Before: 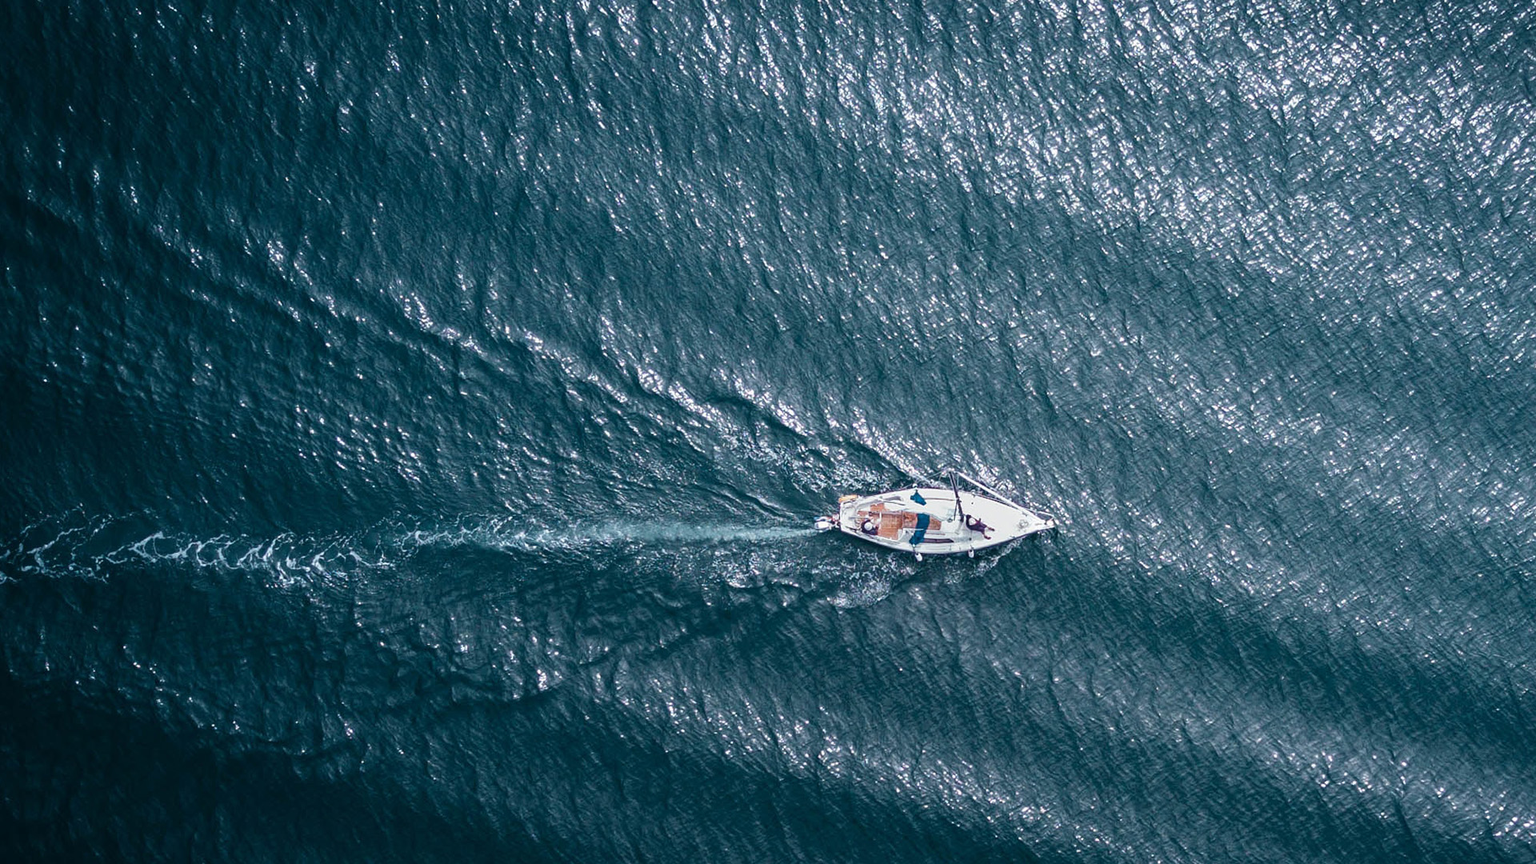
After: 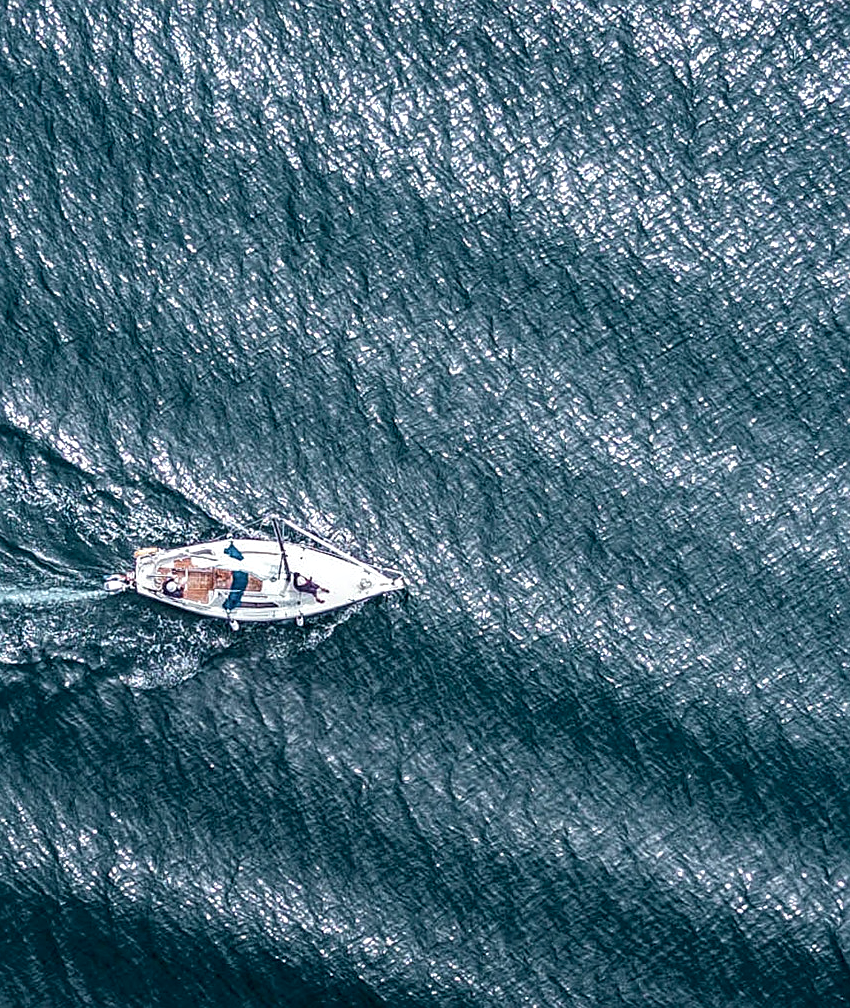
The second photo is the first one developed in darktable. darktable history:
local contrast: highlights 60%, shadows 60%, detail 160%
crop: left 47.628%, top 6.643%, right 7.874%
sharpen: on, module defaults
